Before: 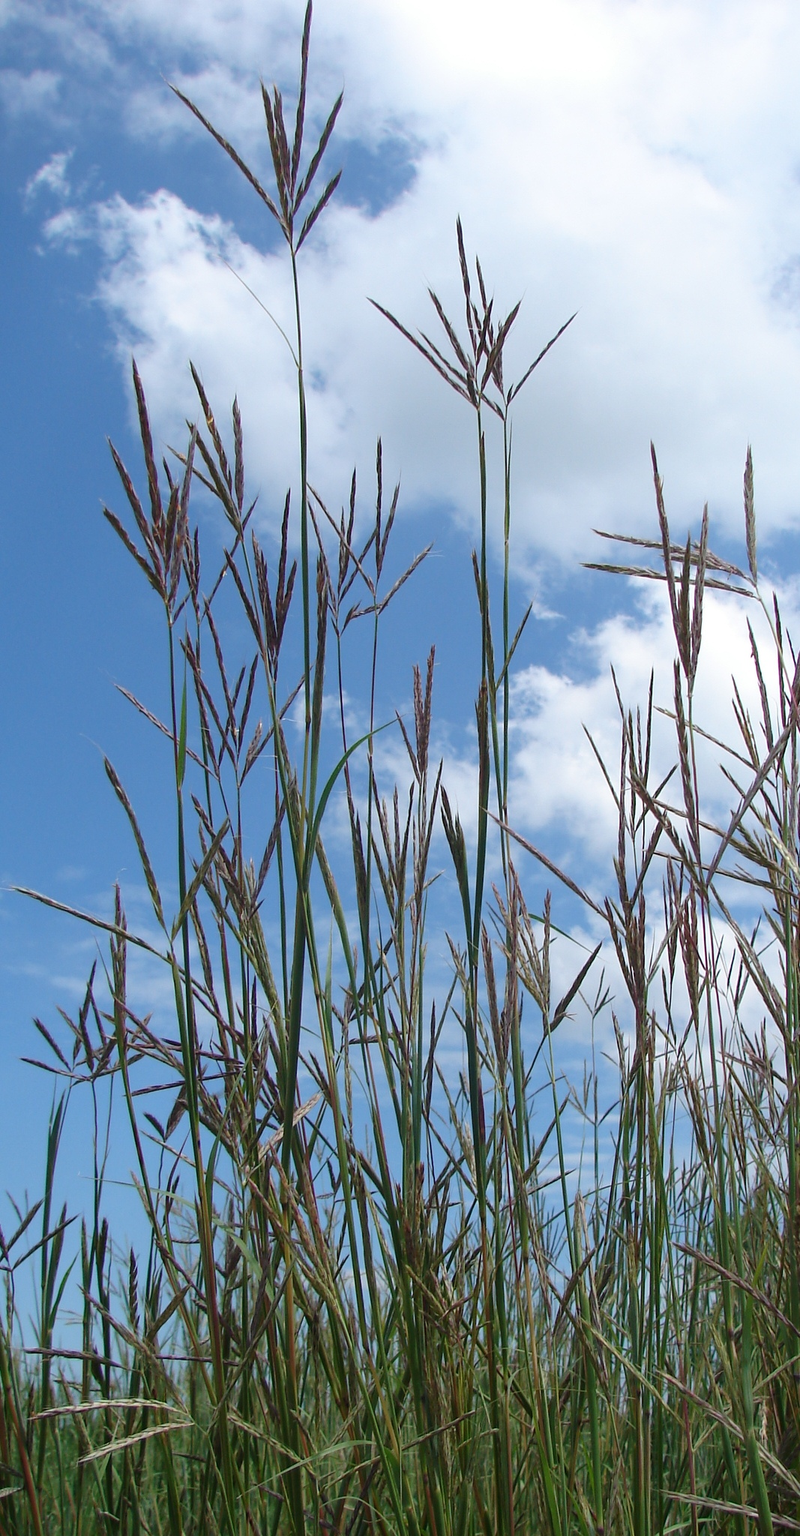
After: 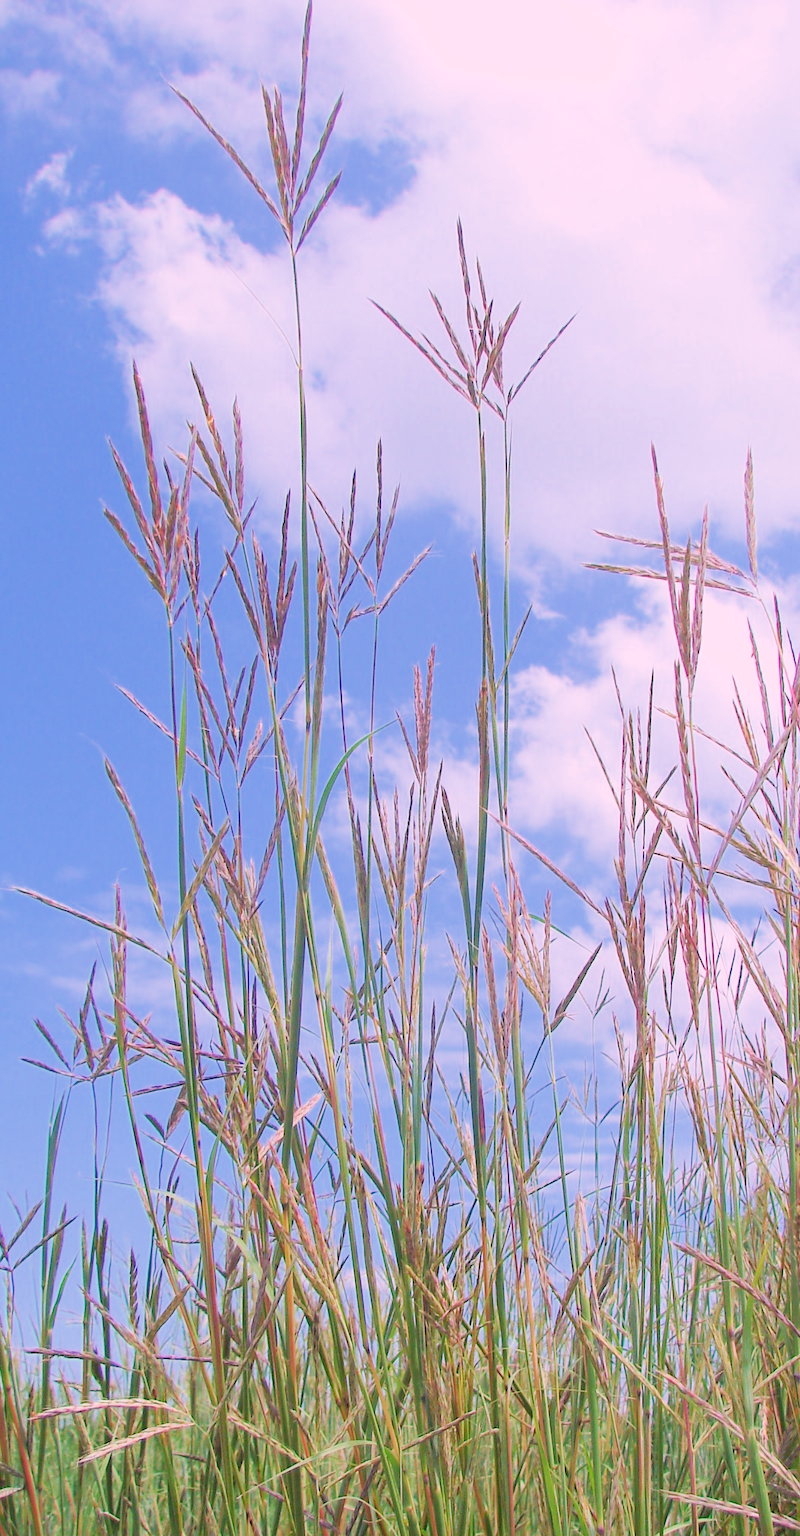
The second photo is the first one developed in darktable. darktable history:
white balance: red 1.188, blue 1.11
filmic rgb: middle gray luminance 3.44%, black relative exposure -5.92 EV, white relative exposure 6.33 EV, threshold 6 EV, dynamic range scaling 22.4%, target black luminance 0%, hardness 2.33, latitude 45.85%, contrast 0.78, highlights saturation mix 100%, shadows ↔ highlights balance 0.033%, add noise in highlights 0, preserve chrominance max RGB, color science v3 (2019), use custom middle-gray values true, iterations of high-quality reconstruction 0, contrast in highlights soft, enable highlight reconstruction true
